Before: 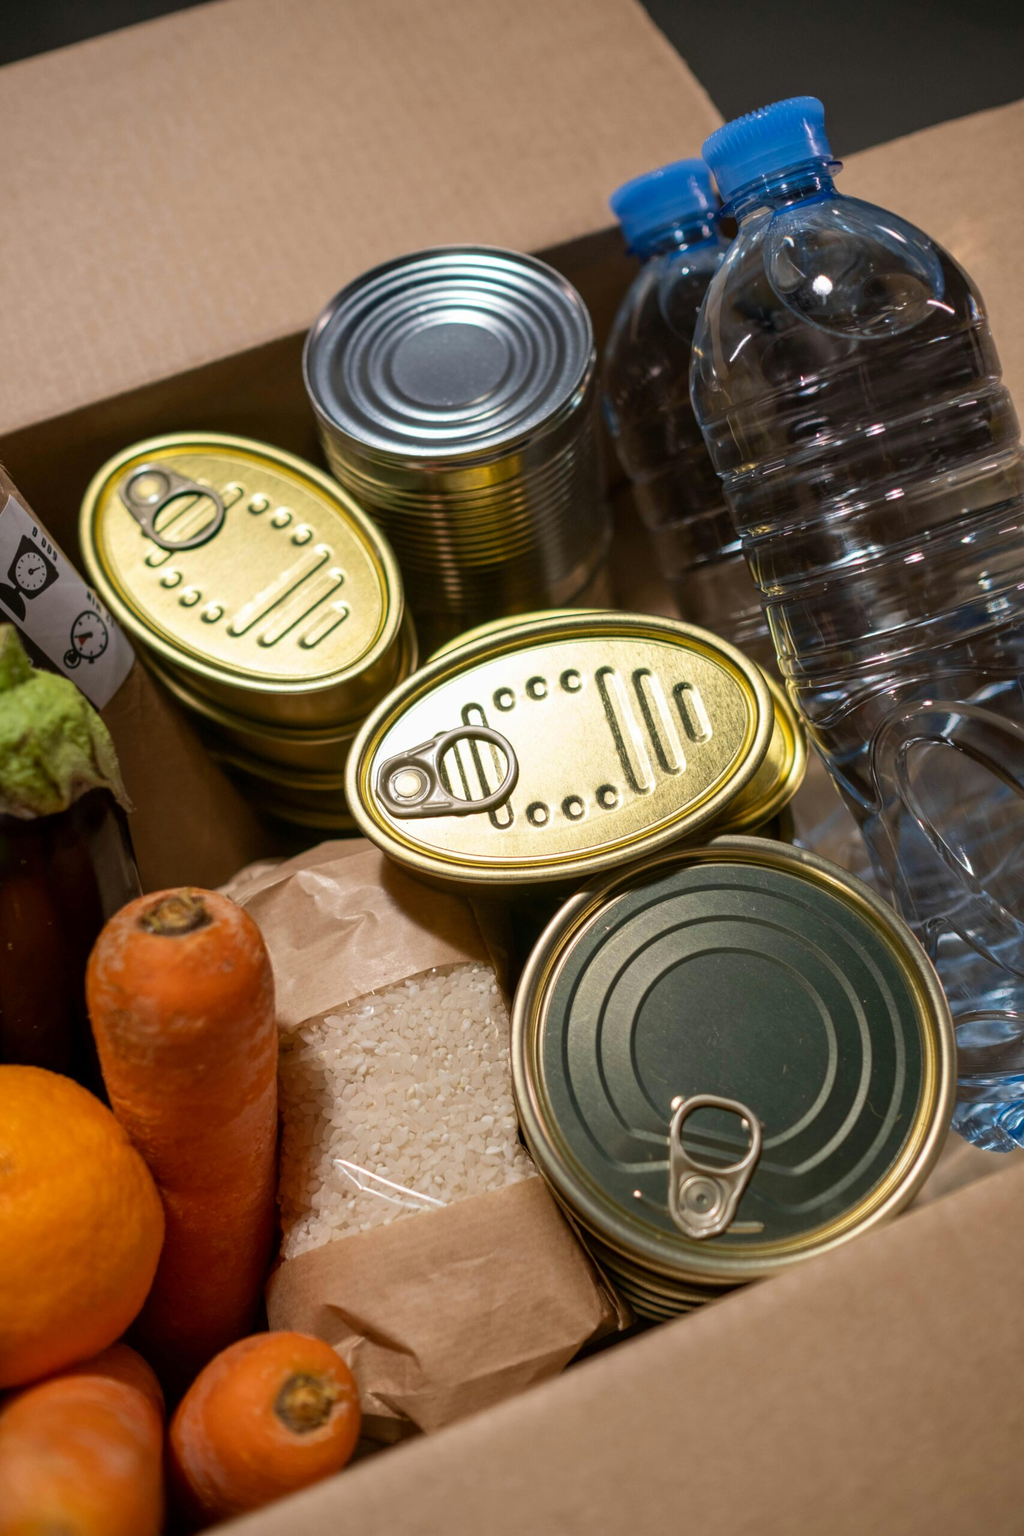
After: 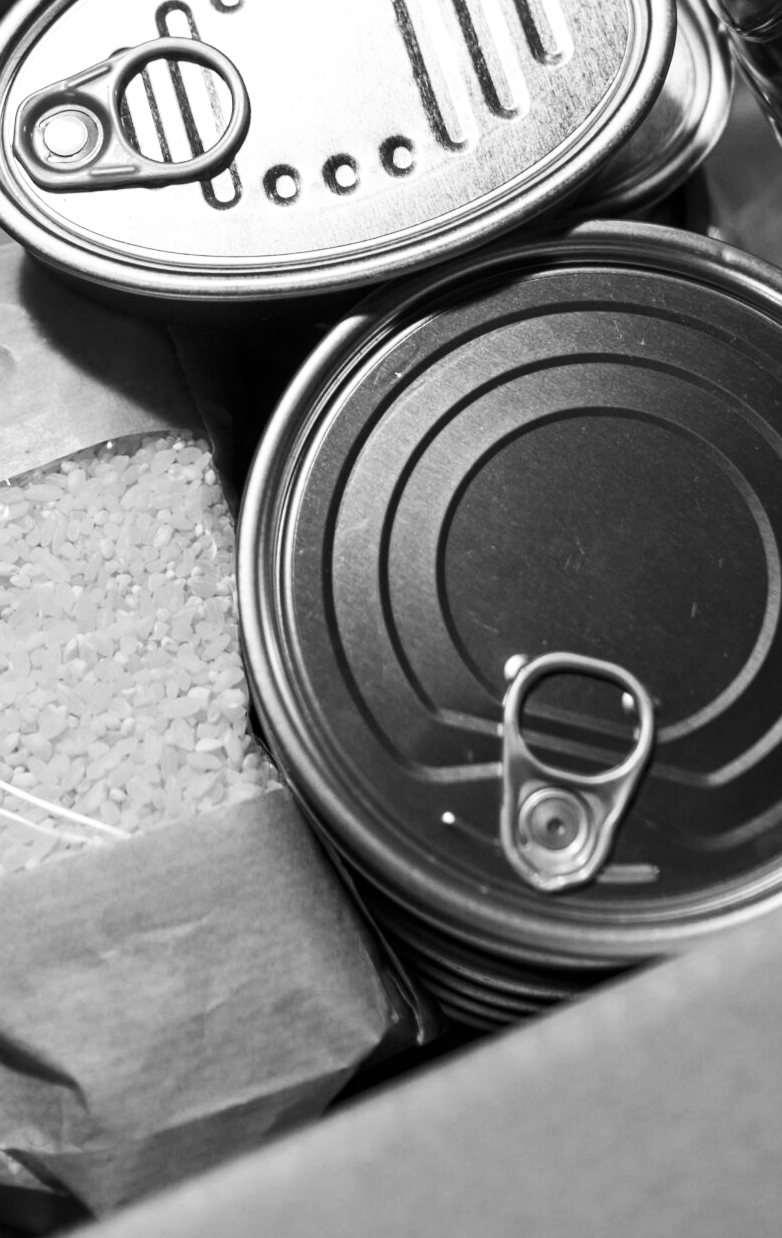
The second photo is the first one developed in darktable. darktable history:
white balance: emerald 1
crop: left 35.976%, top 45.819%, right 18.162%, bottom 5.807%
monochrome: on, module defaults
contrast brightness saturation: contrast 0.28
exposure: black level correction 0.001, exposure 0.14 EV, compensate highlight preservation false
